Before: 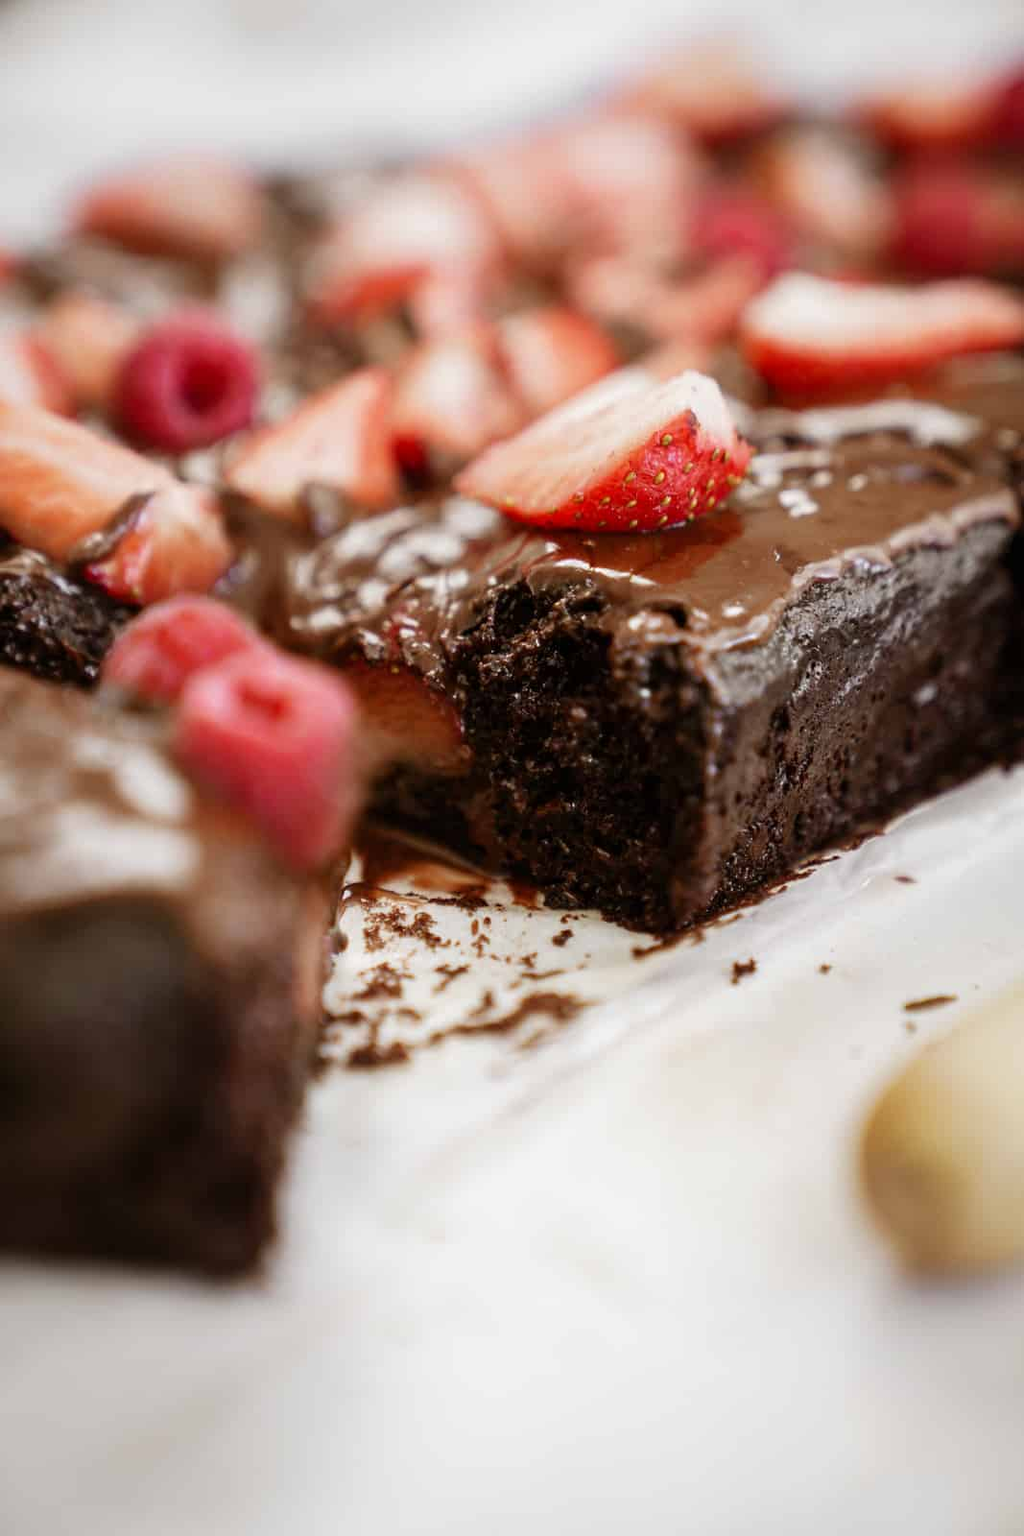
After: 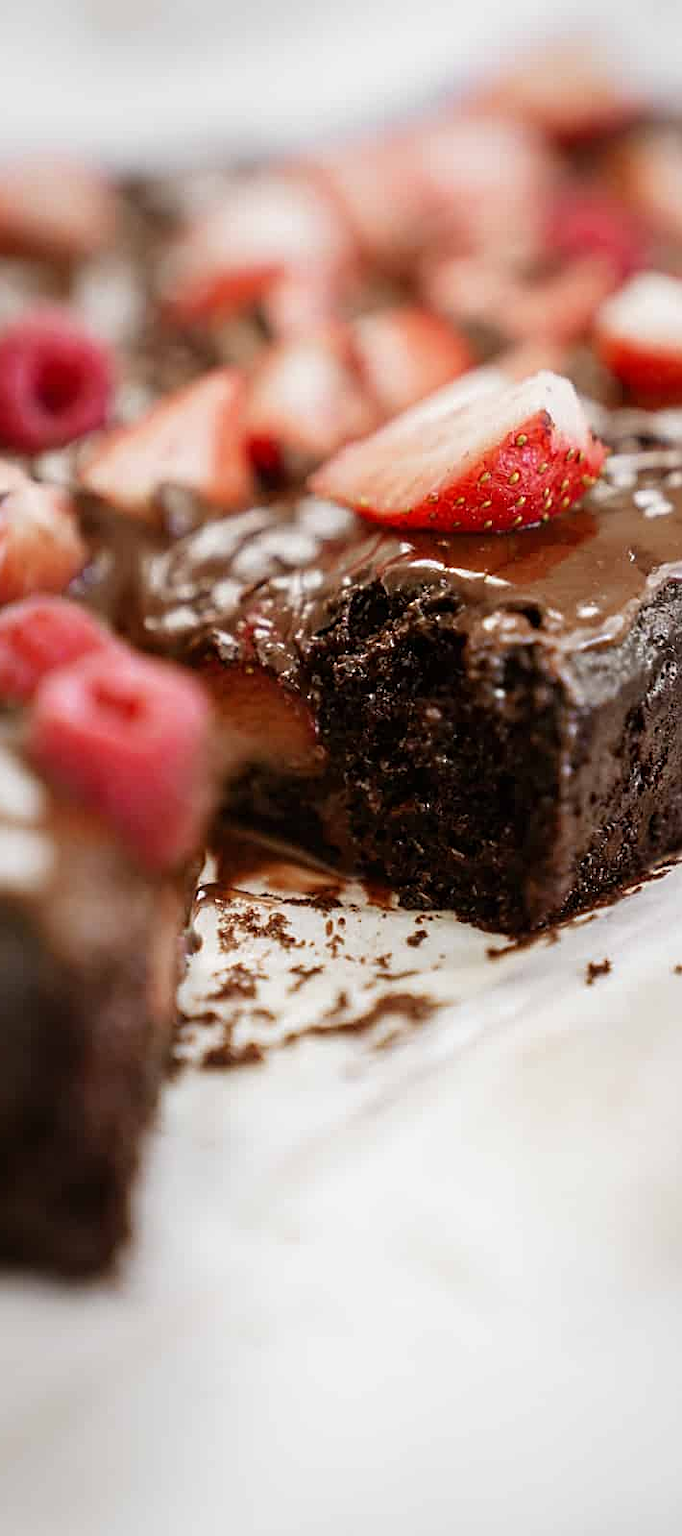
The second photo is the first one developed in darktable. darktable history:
crop and rotate: left 14.301%, right 19.083%
sharpen: on, module defaults
